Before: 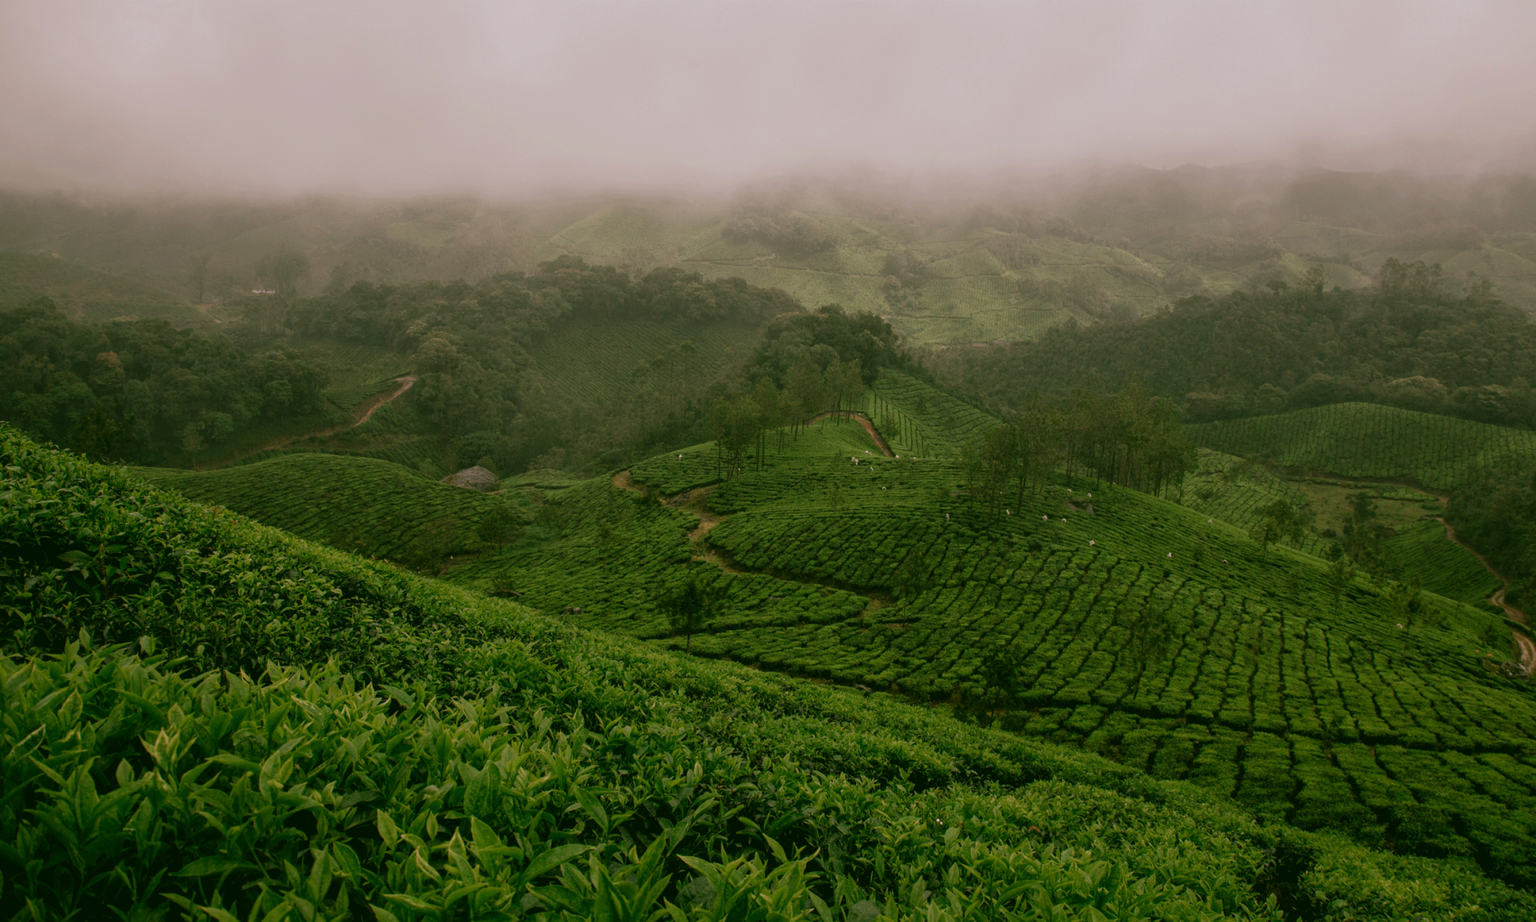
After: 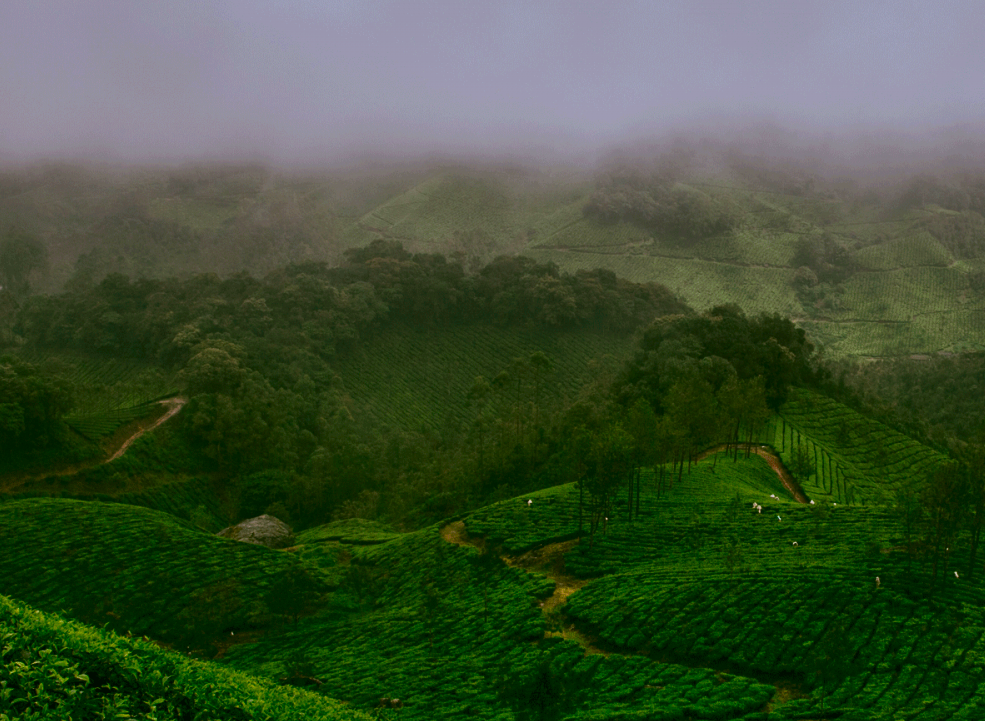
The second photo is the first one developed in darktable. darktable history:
white balance: red 0.924, blue 1.095
crop: left 17.835%, top 7.675%, right 32.881%, bottom 32.213%
velvia: on, module defaults
shadows and highlights: low approximation 0.01, soften with gaussian
contrast brightness saturation: contrast 0.1, brightness -0.26, saturation 0.14
